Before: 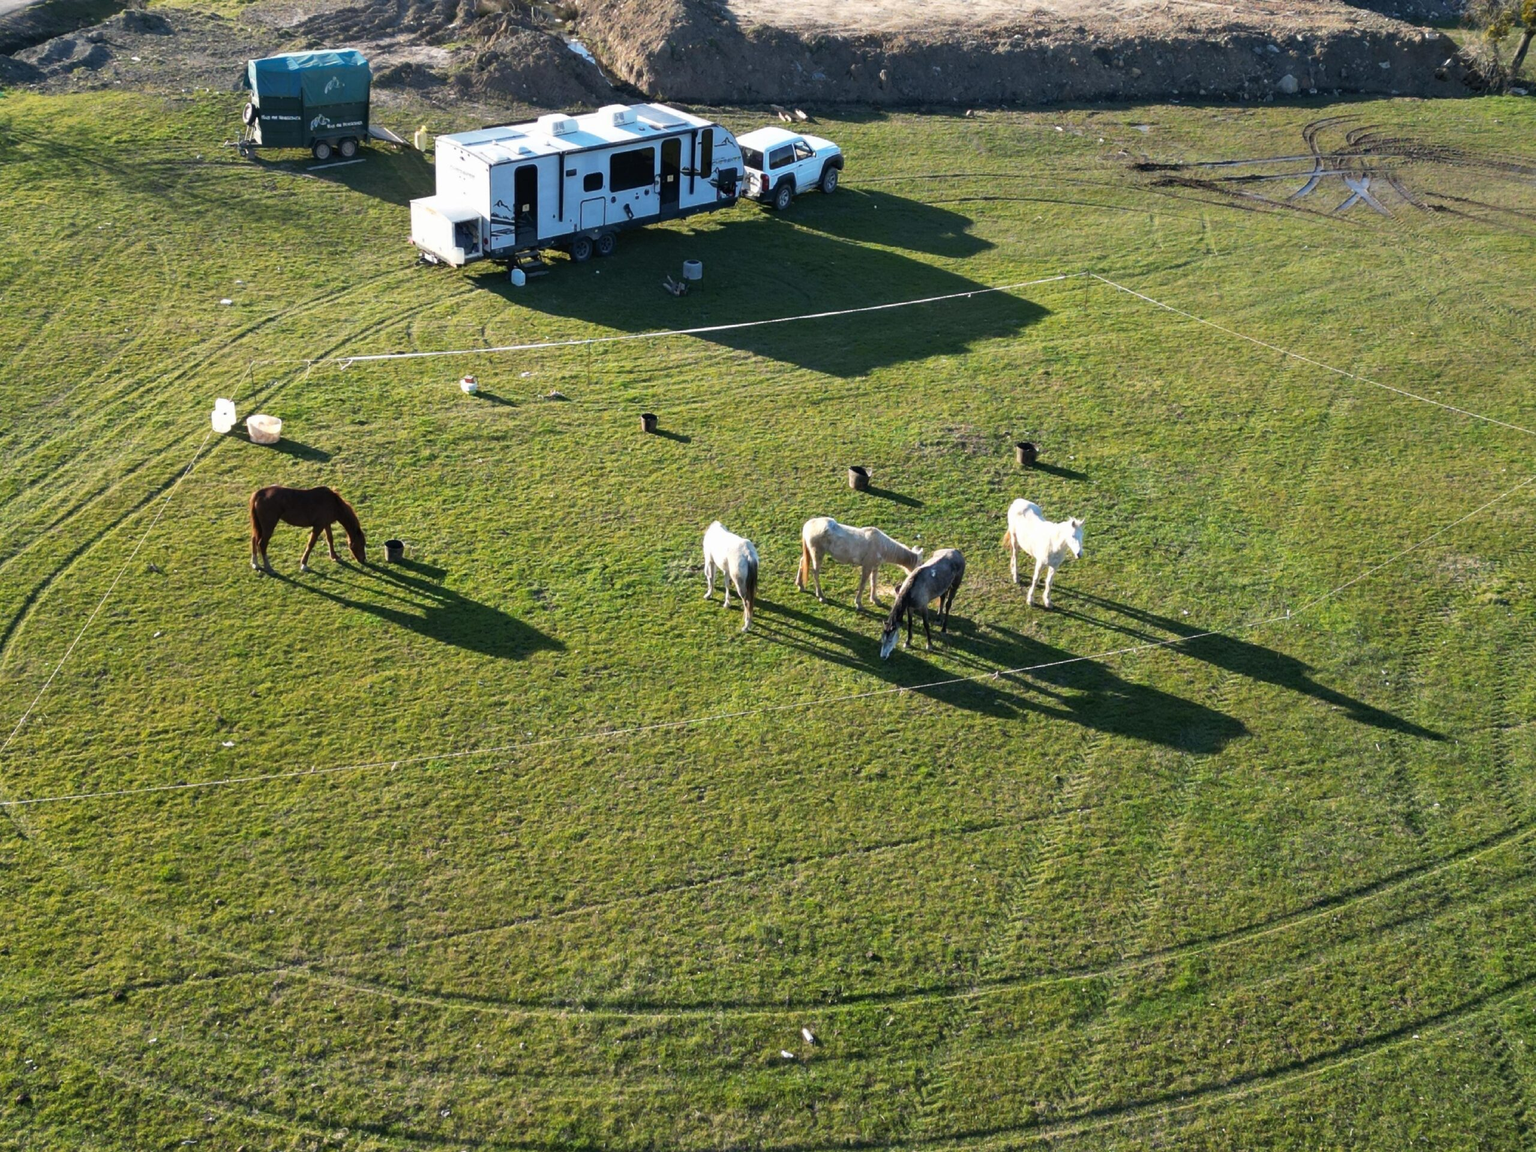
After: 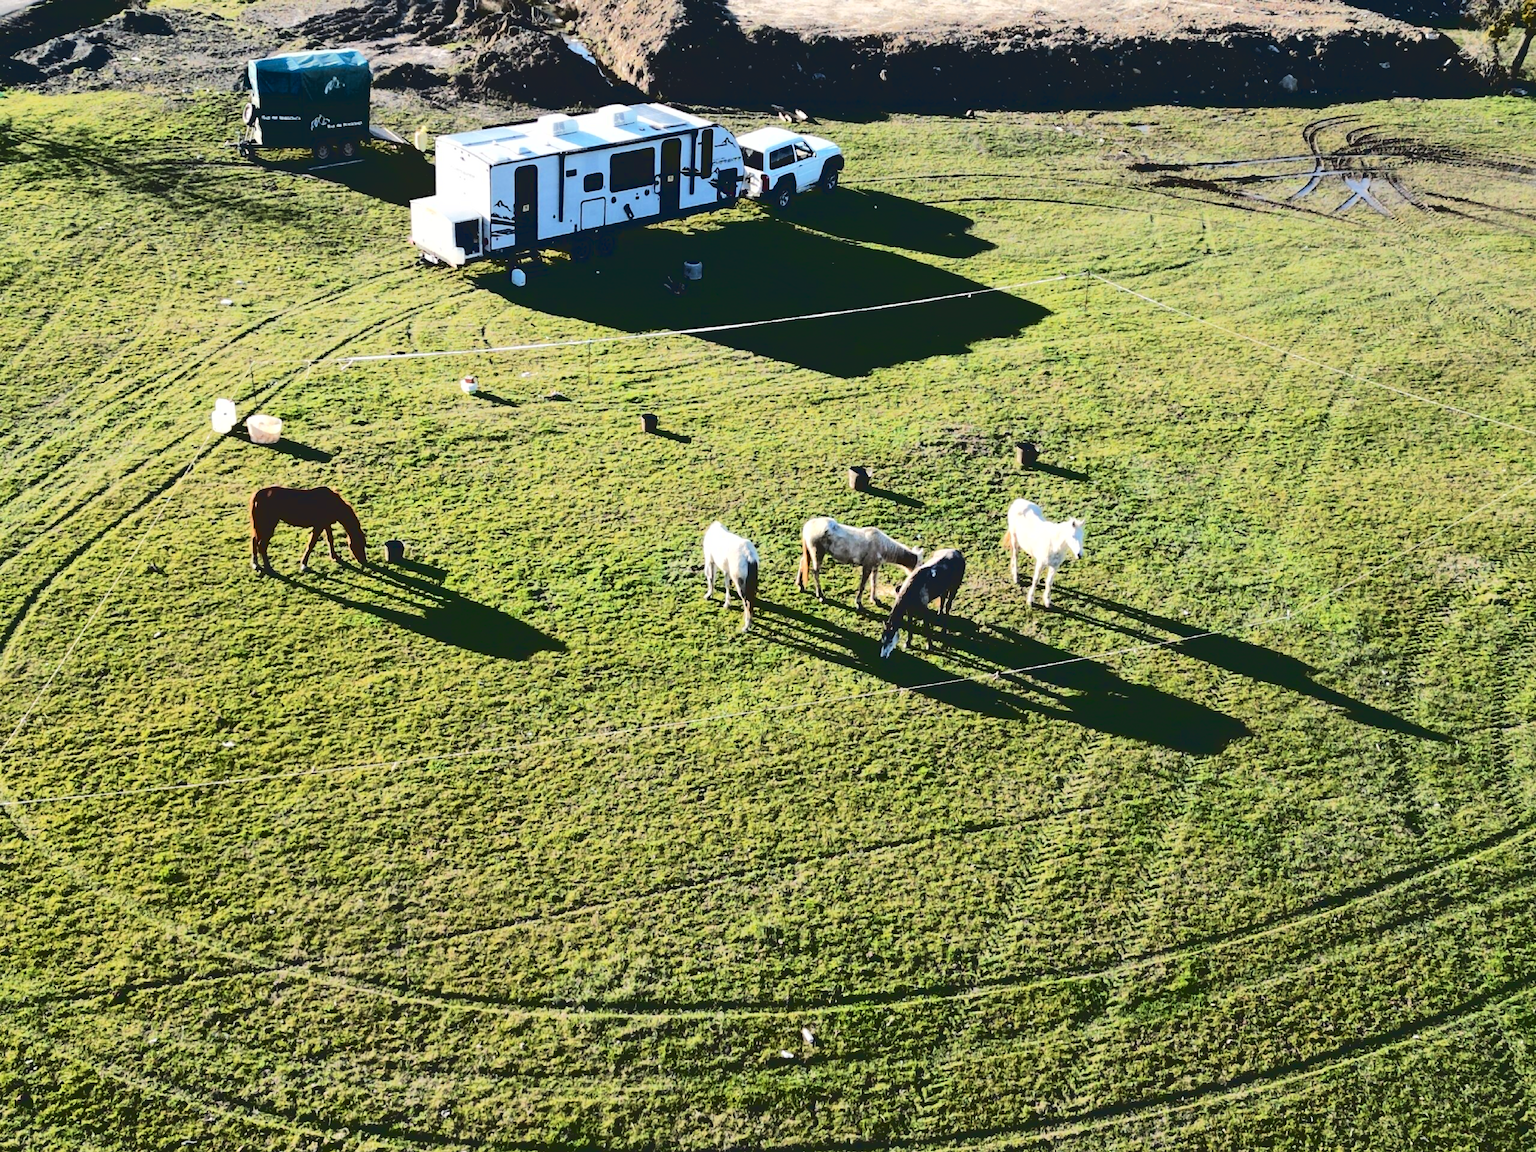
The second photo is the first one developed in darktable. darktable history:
base curve: curves: ch0 [(0.065, 0.026) (0.236, 0.358) (0.53, 0.546) (0.777, 0.841) (0.924, 0.992)], preserve colors average RGB
contrast brightness saturation: contrast 0.22
